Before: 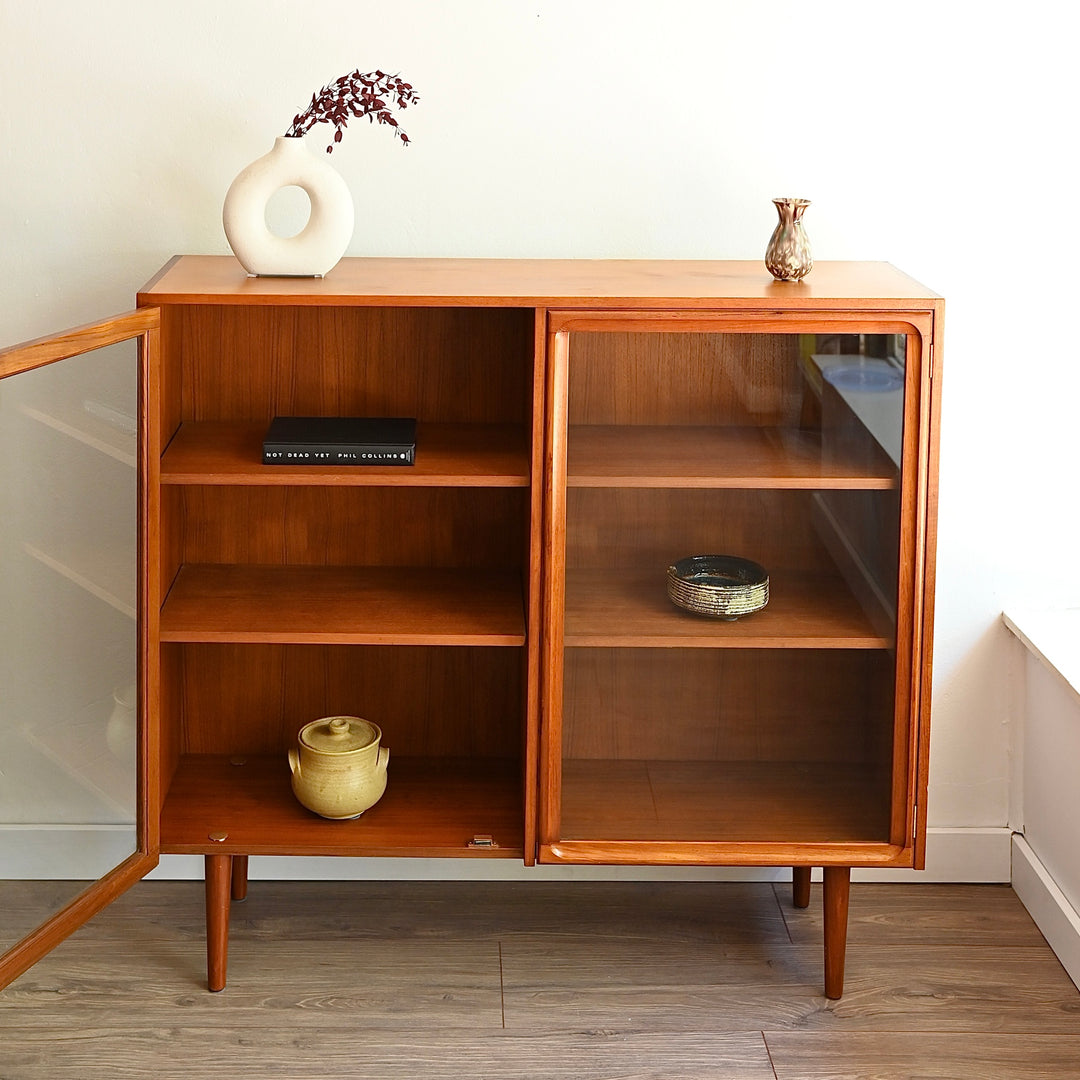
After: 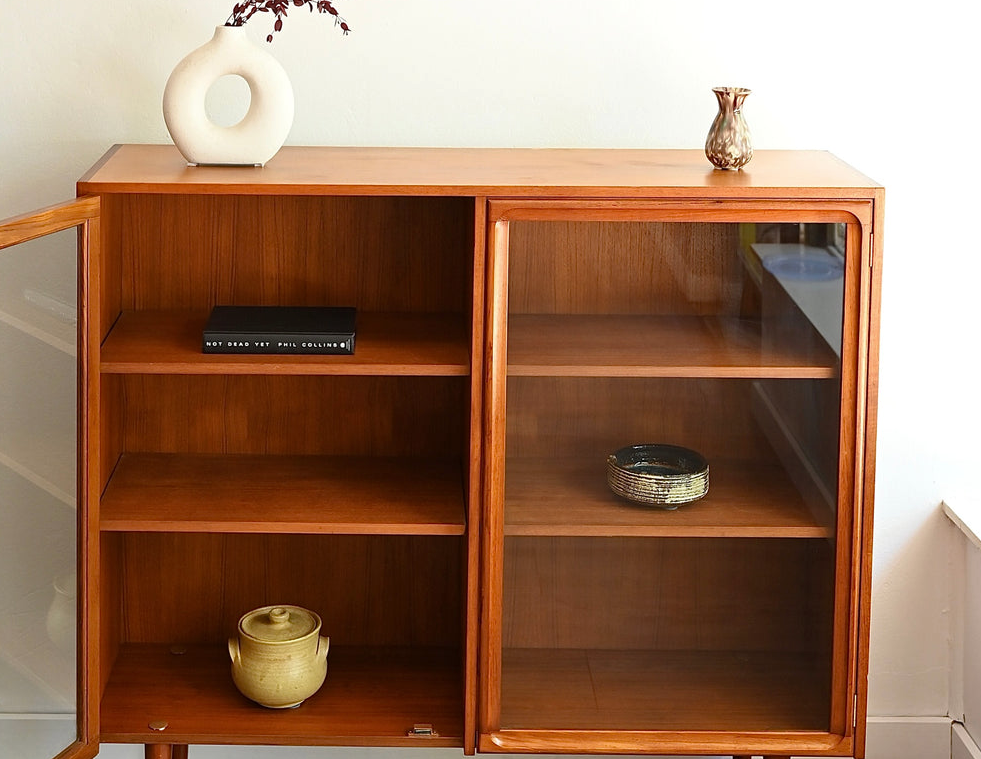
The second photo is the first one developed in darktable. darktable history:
crop: left 5.596%, top 10.314%, right 3.534%, bottom 19.395%
base curve: curves: ch0 [(0, 0) (0.303, 0.277) (1, 1)]
